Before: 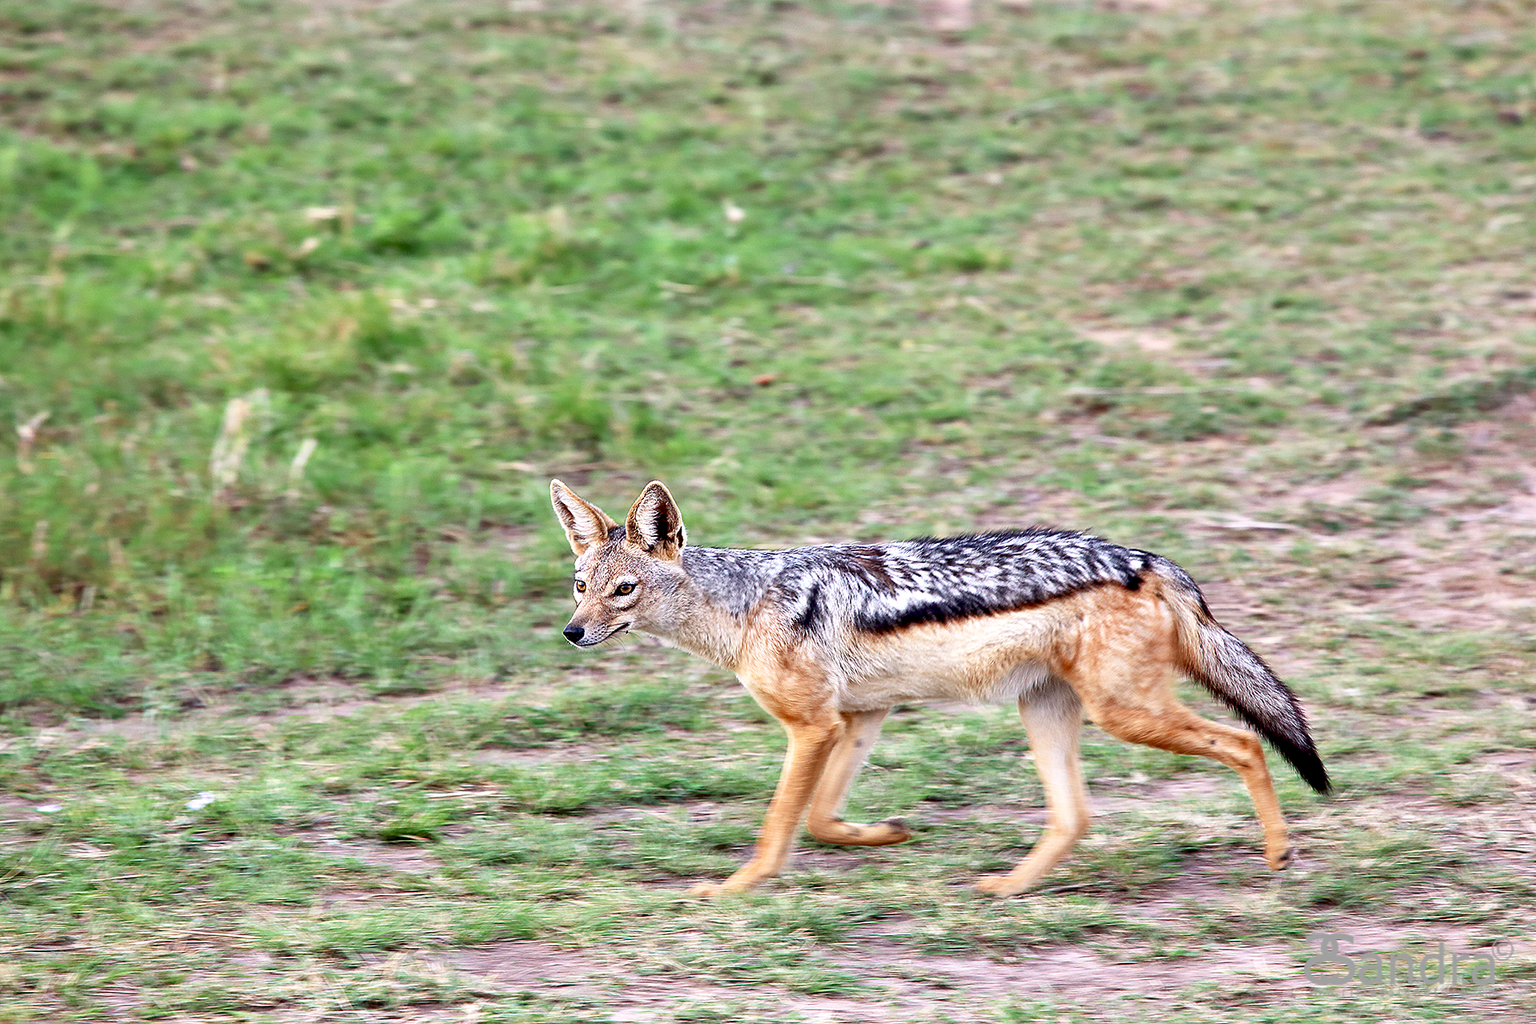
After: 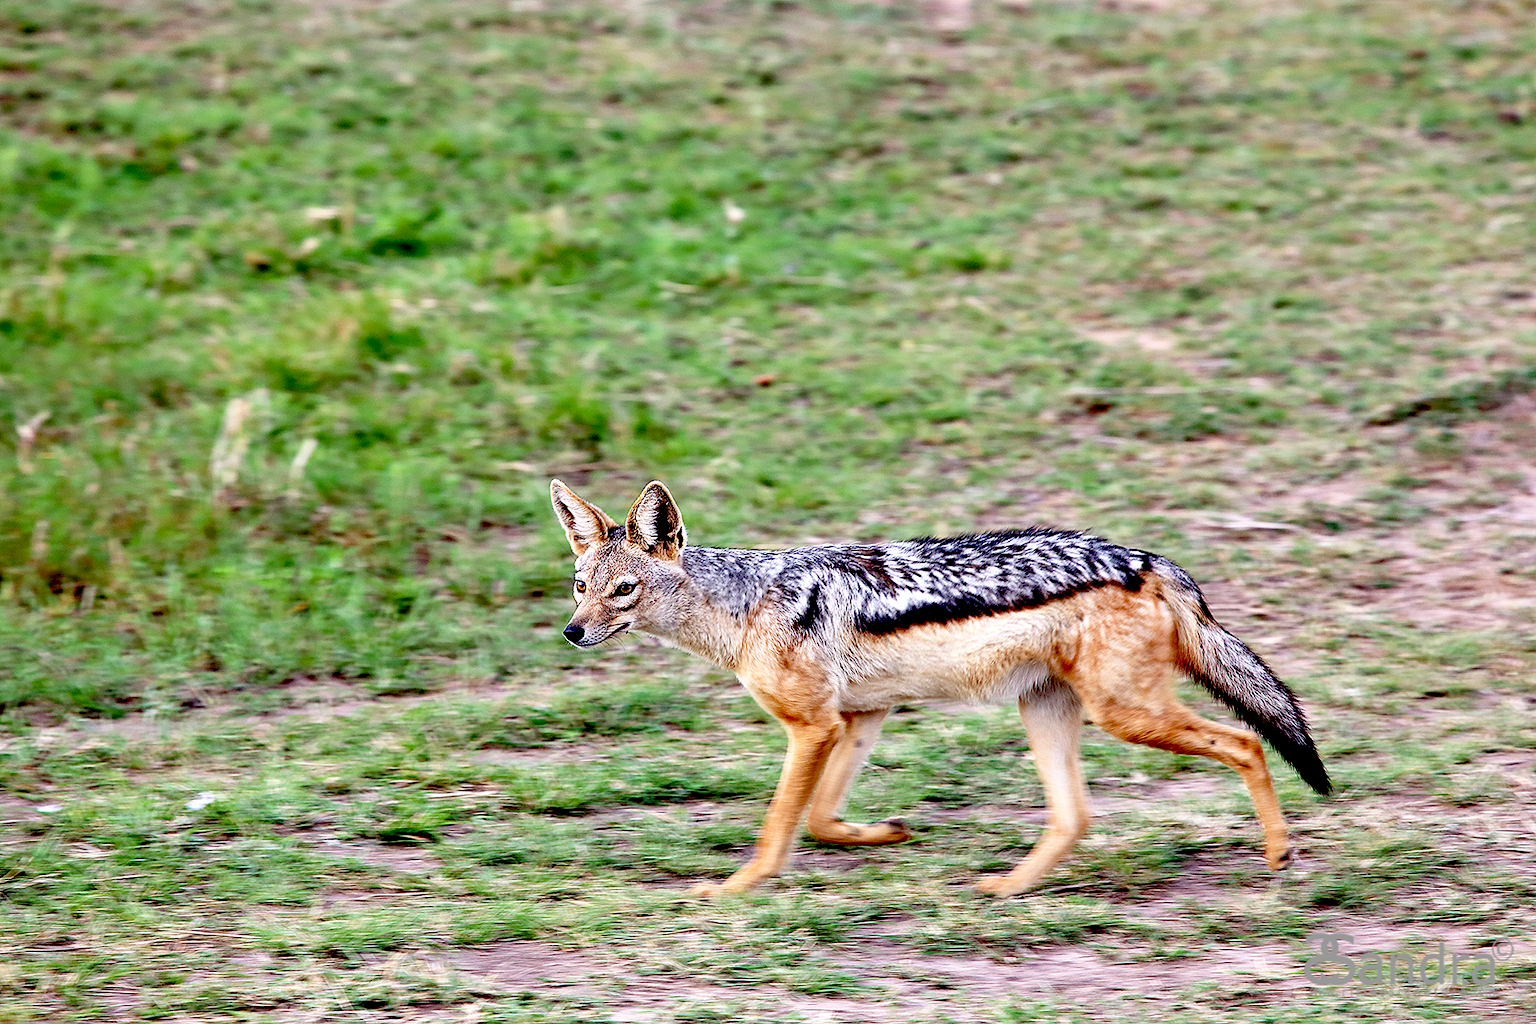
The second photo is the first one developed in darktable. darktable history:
exposure: black level correction 0.057, compensate exposure bias true, compensate highlight preservation false
